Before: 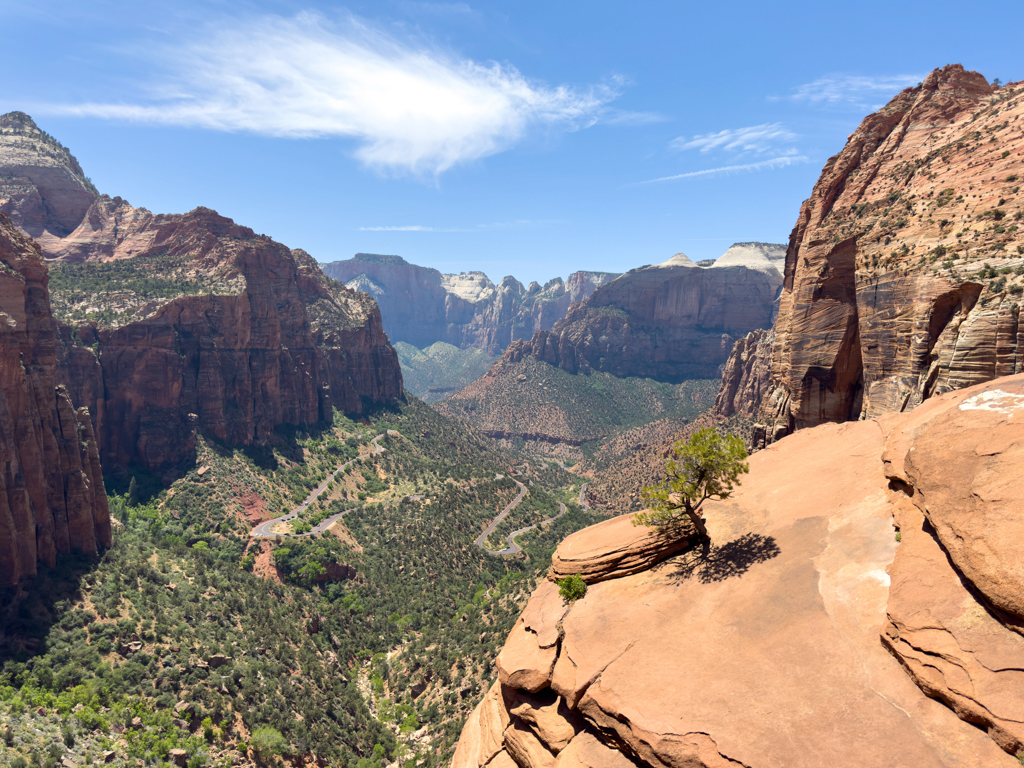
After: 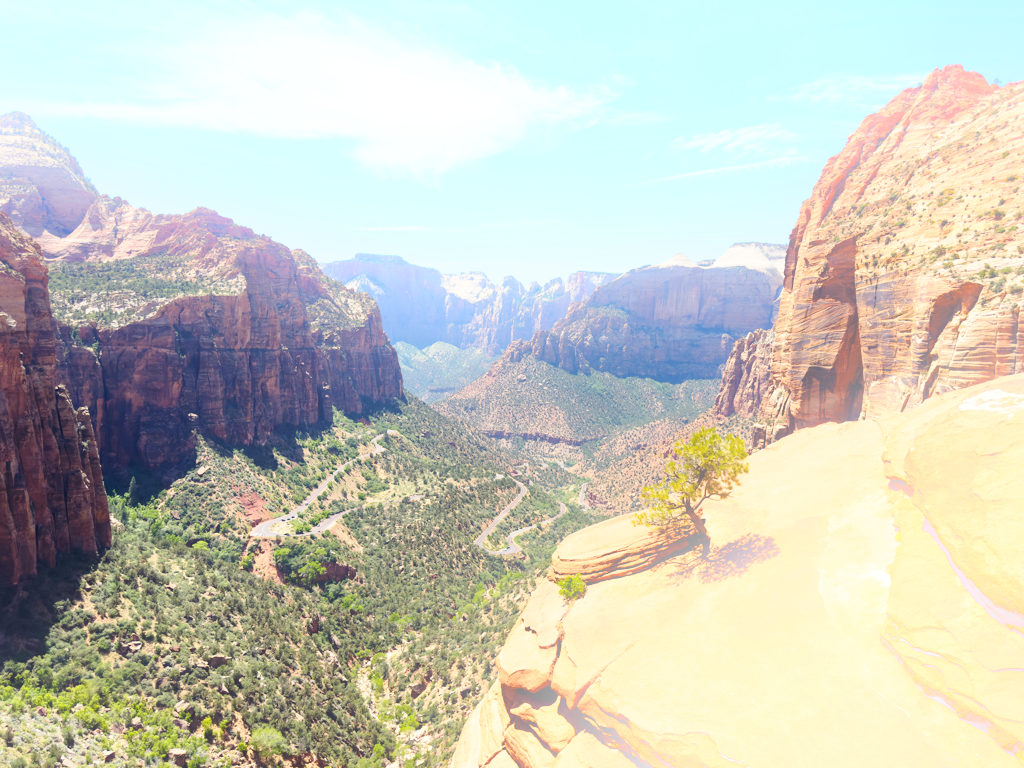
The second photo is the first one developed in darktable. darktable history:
bloom: on, module defaults
base curve: curves: ch0 [(0, 0) (0.028, 0.03) (0.121, 0.232) (0.46, 0.748) (0.859, 0.968) (1, 1)], preserve colors none
